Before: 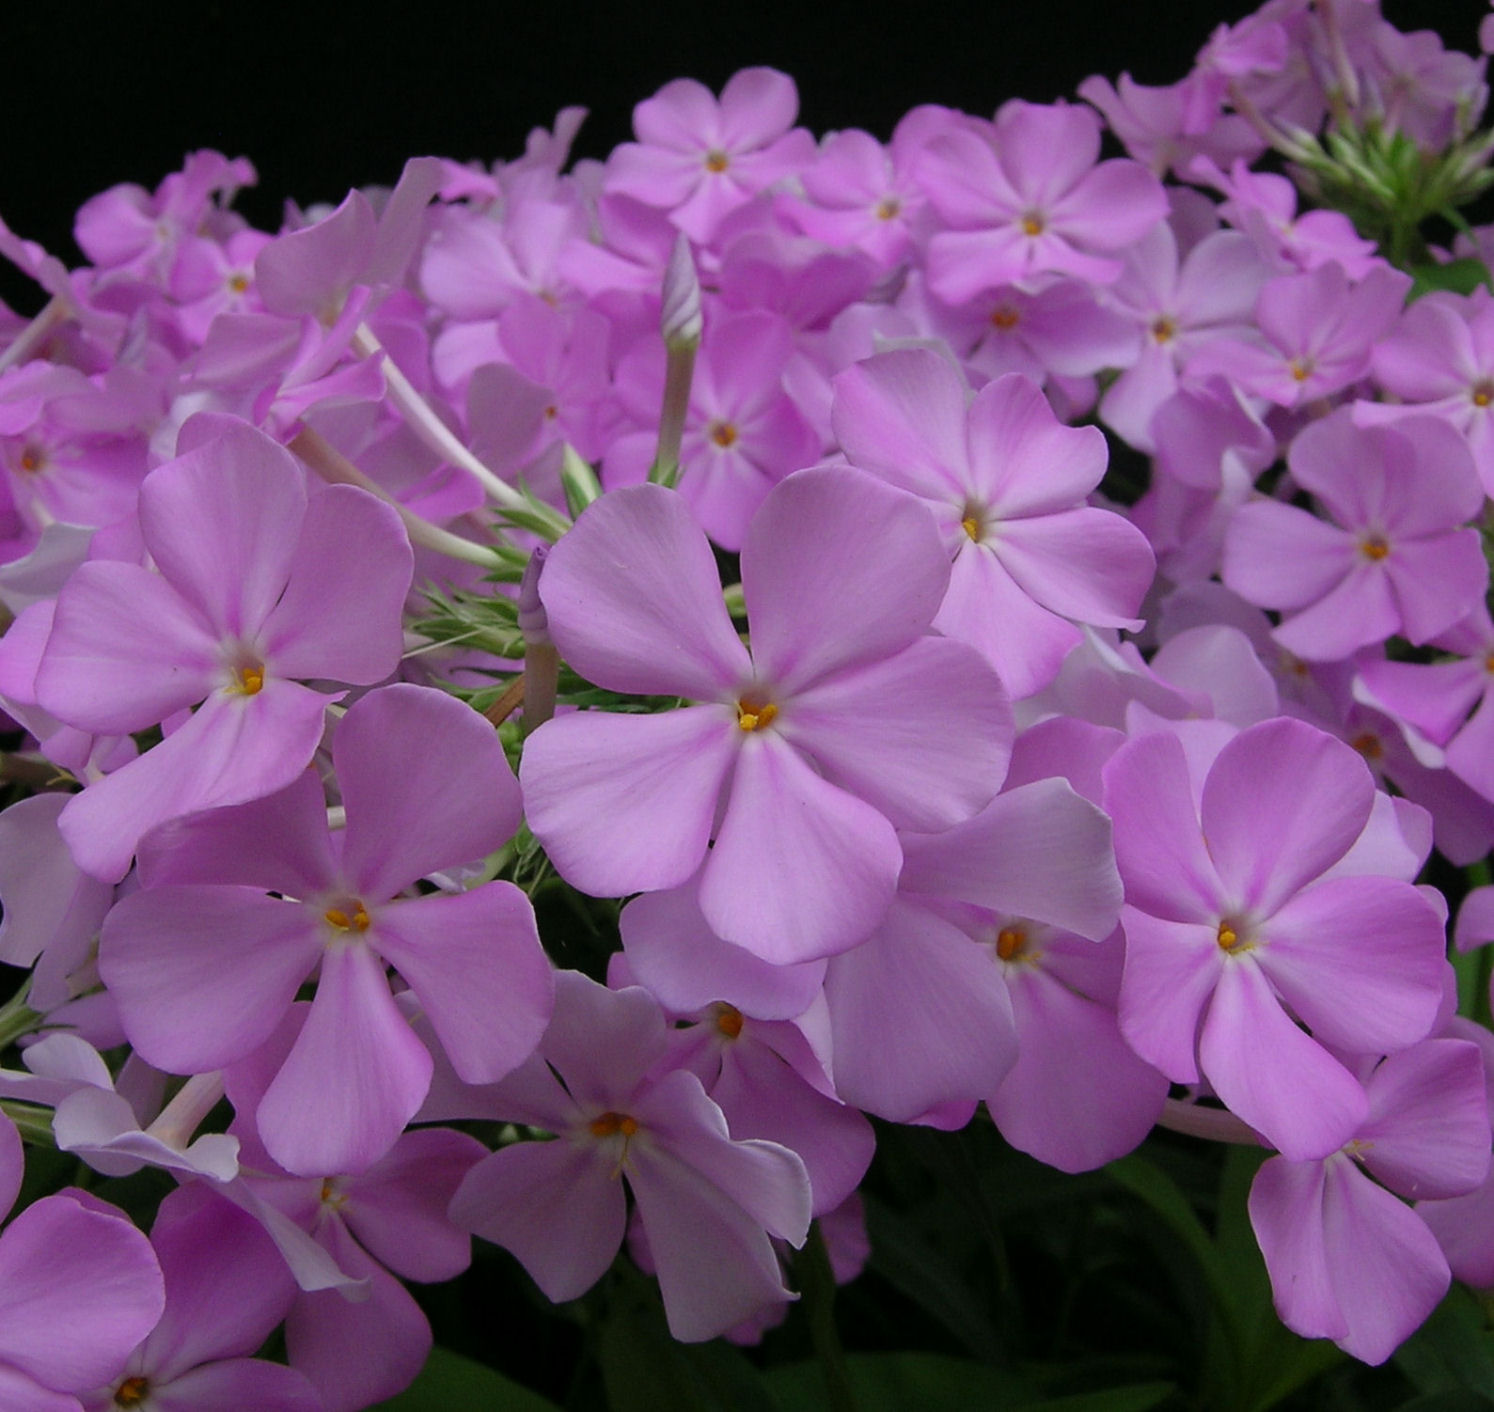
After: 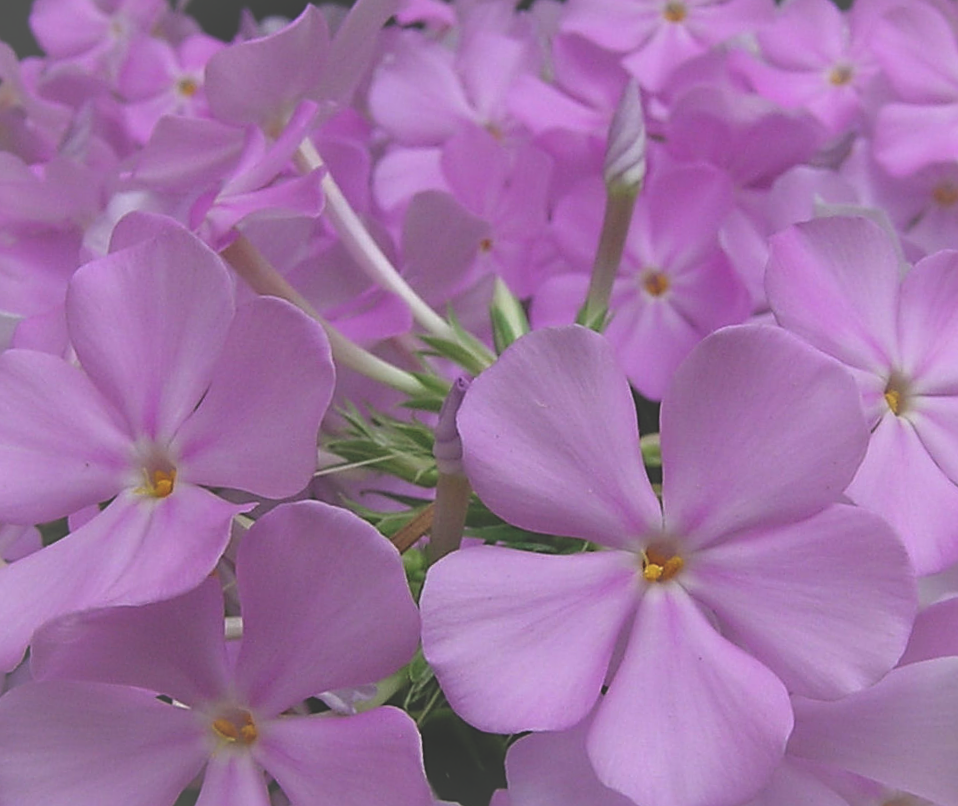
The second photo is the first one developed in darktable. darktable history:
sharpen: on, module defaults
crop and rotate: angle -5.48°, left 2.101%, top 6.848%, right 27.555%, bottom 30.532%
exposure: black level correction -0.031, compensate highlight preservation false
vignetting: fall-off start 71.54%, brightness 0.051, saturation 0.001
